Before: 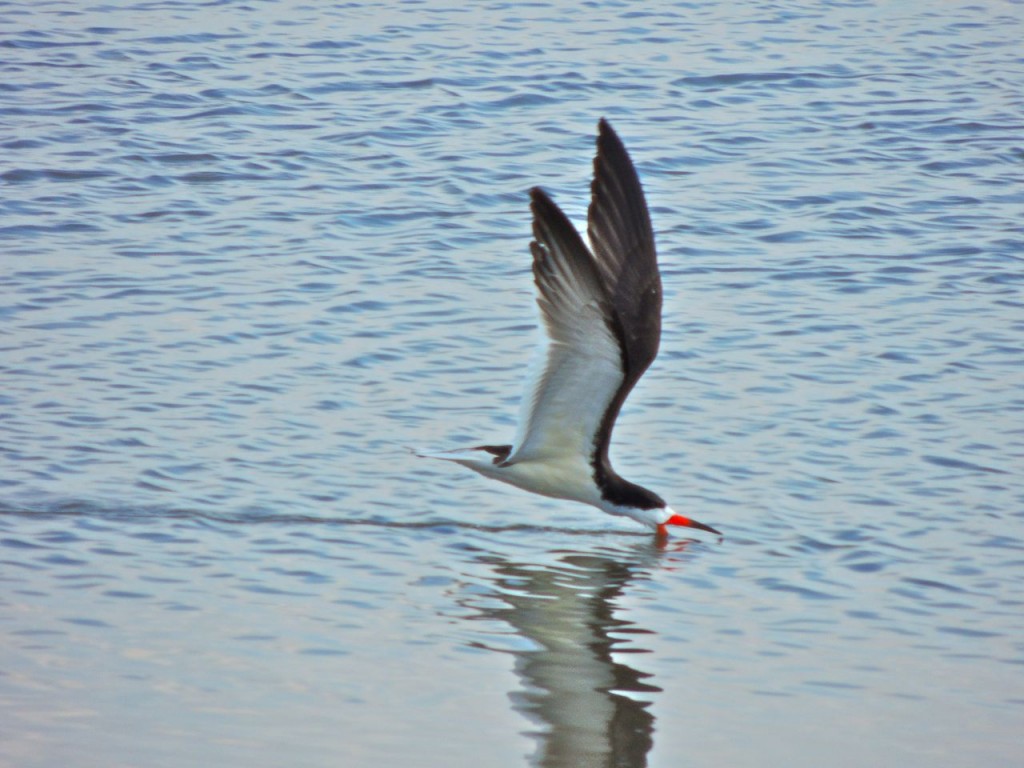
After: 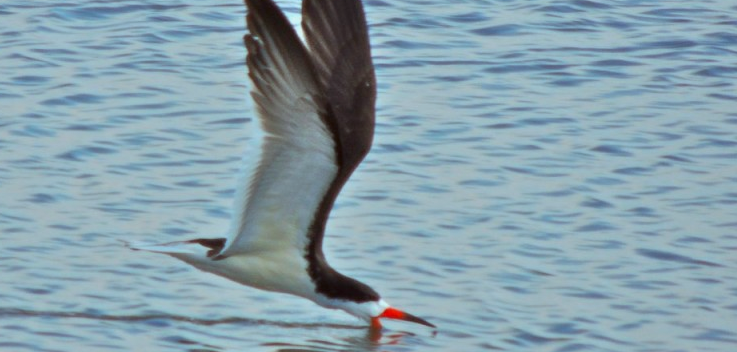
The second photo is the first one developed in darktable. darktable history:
crop and rotate: left 27.938%, top 27.046%, bottom 27.046%
exposure: exposure -0.21 EV, compensate highlight preservation false
color correction: highlights a* -4.98, highlights b* -3.76, shadows a* 3.83, shadows b* 4.08
